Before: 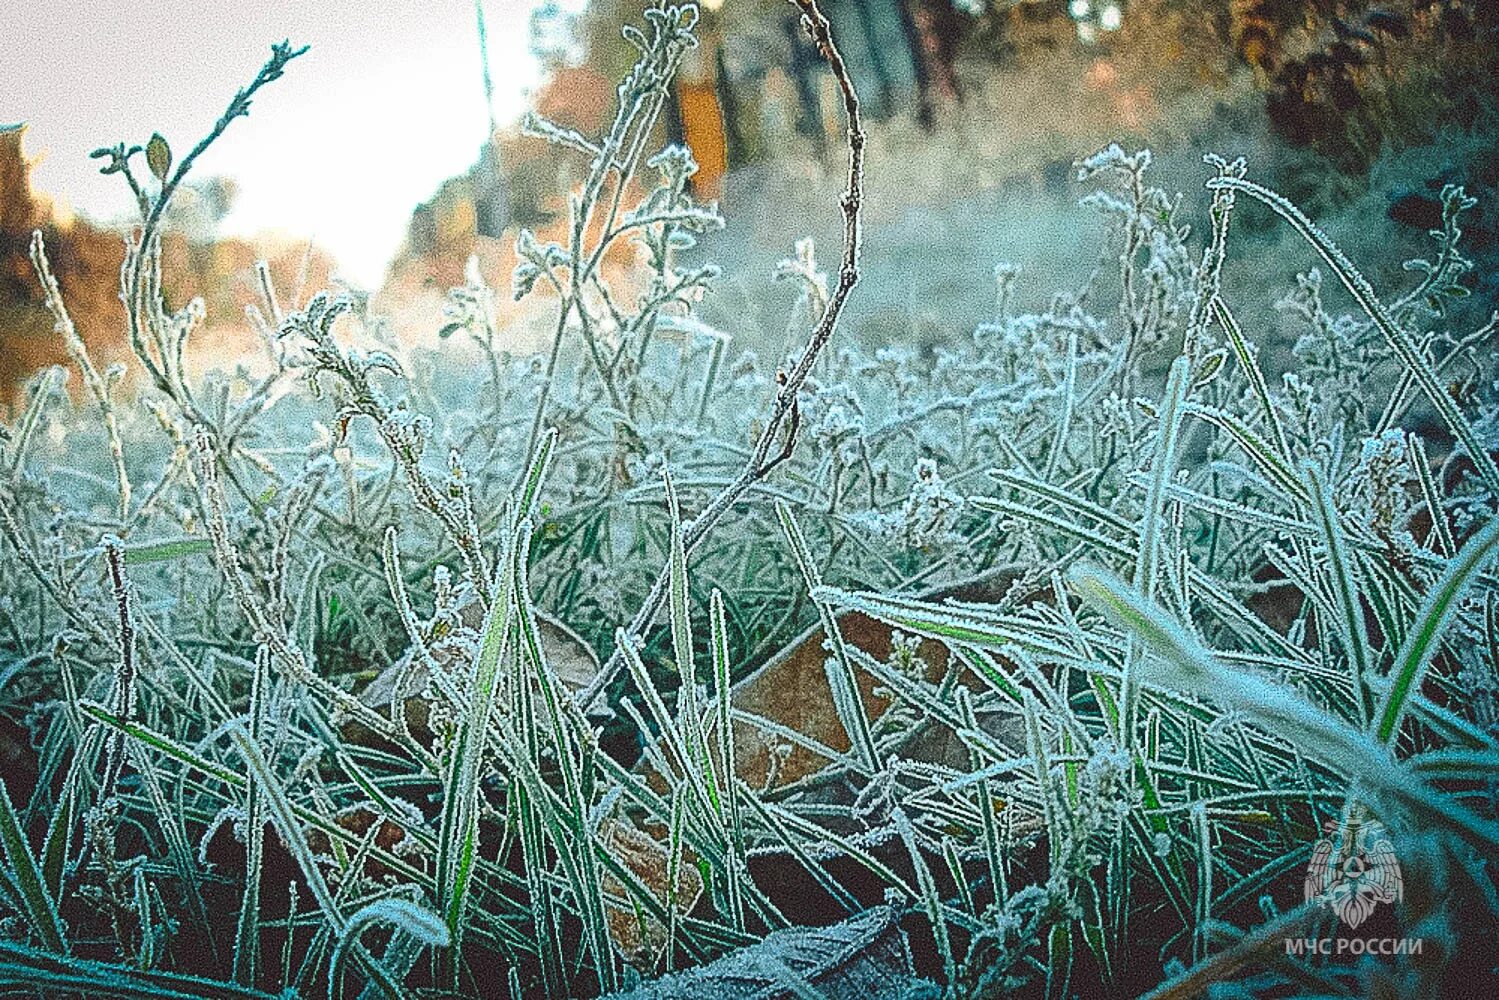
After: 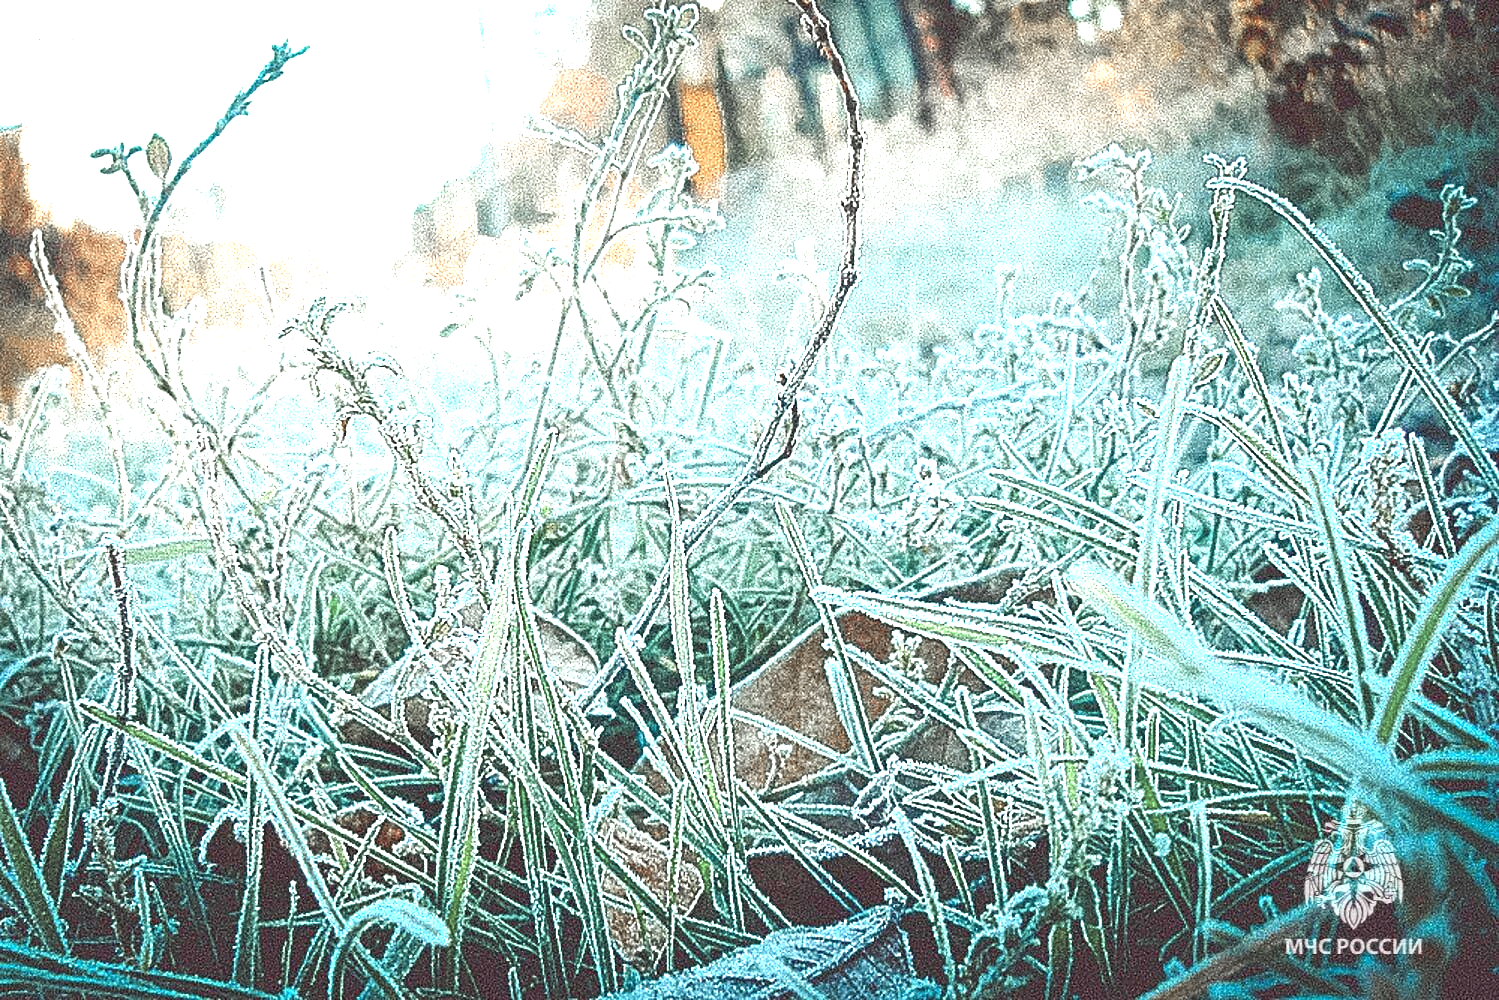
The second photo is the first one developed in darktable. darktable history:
exposure: black level correction 0, exposure 1.299 EV, compensate highlight preservation false
color zones: curves: ch1 [(0, 0.708) (0.088, 0.648) (0.245, 0.187) (0.429, 0.326) (0.571, 0.498) (0.714, 0.5) (0.857, 0.5) (1, 0.708)]
